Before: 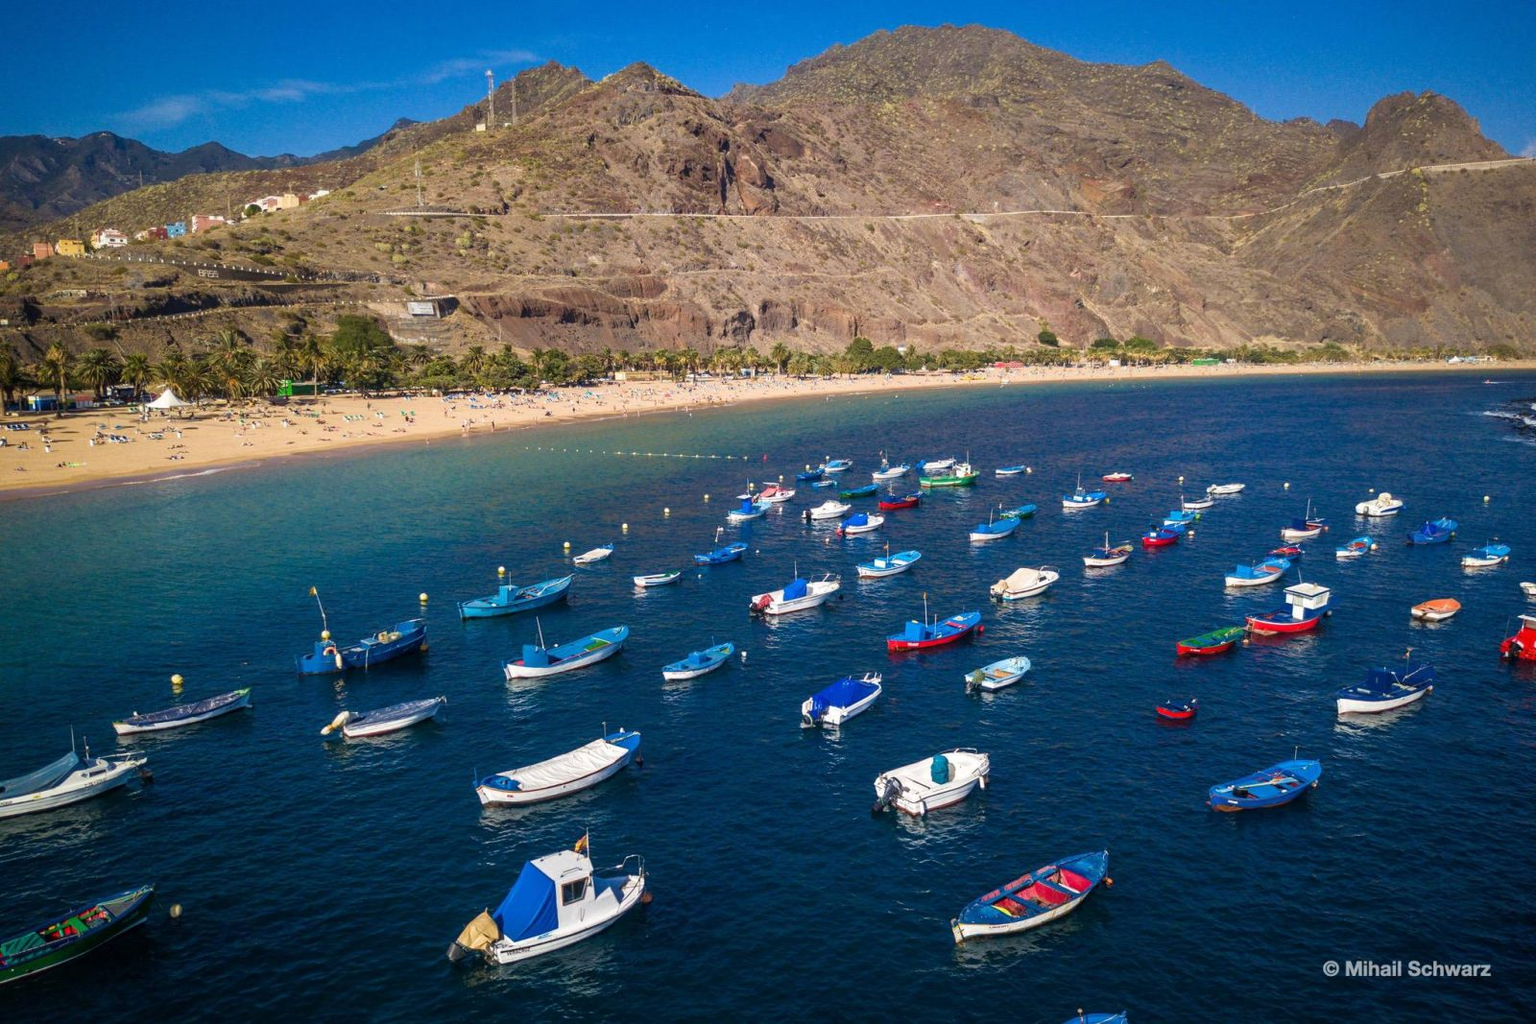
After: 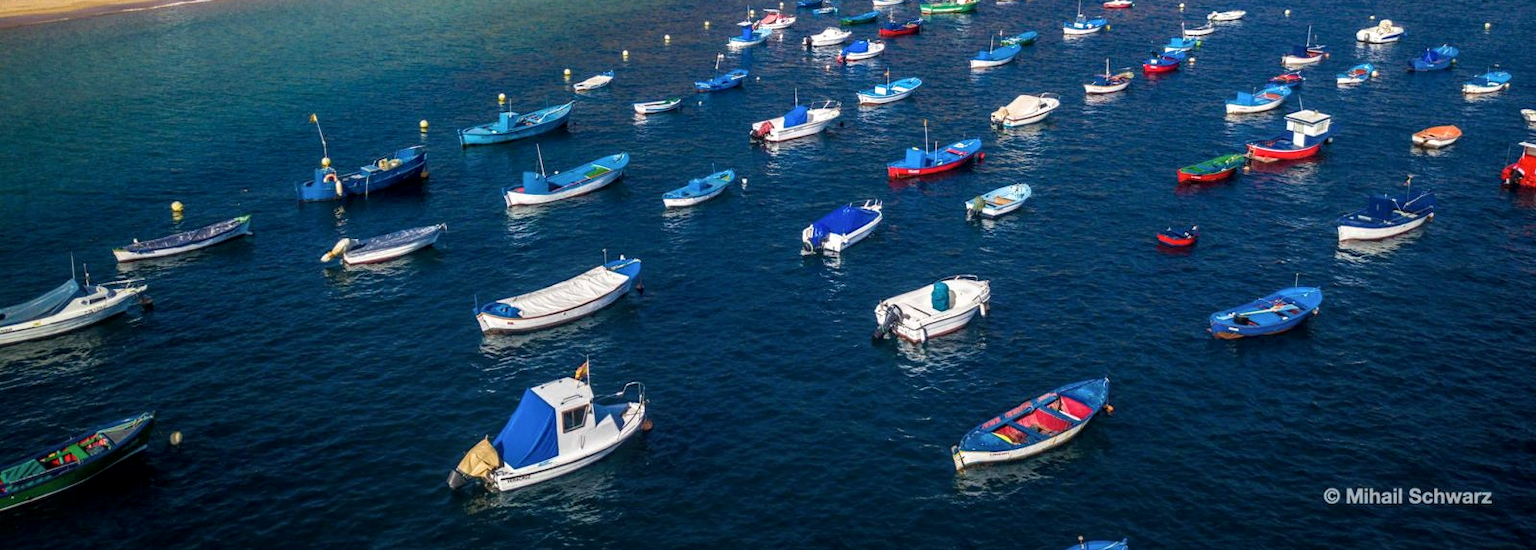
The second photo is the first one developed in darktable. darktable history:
crop and rotate: top 46.237%
local contrast: detail 130%
